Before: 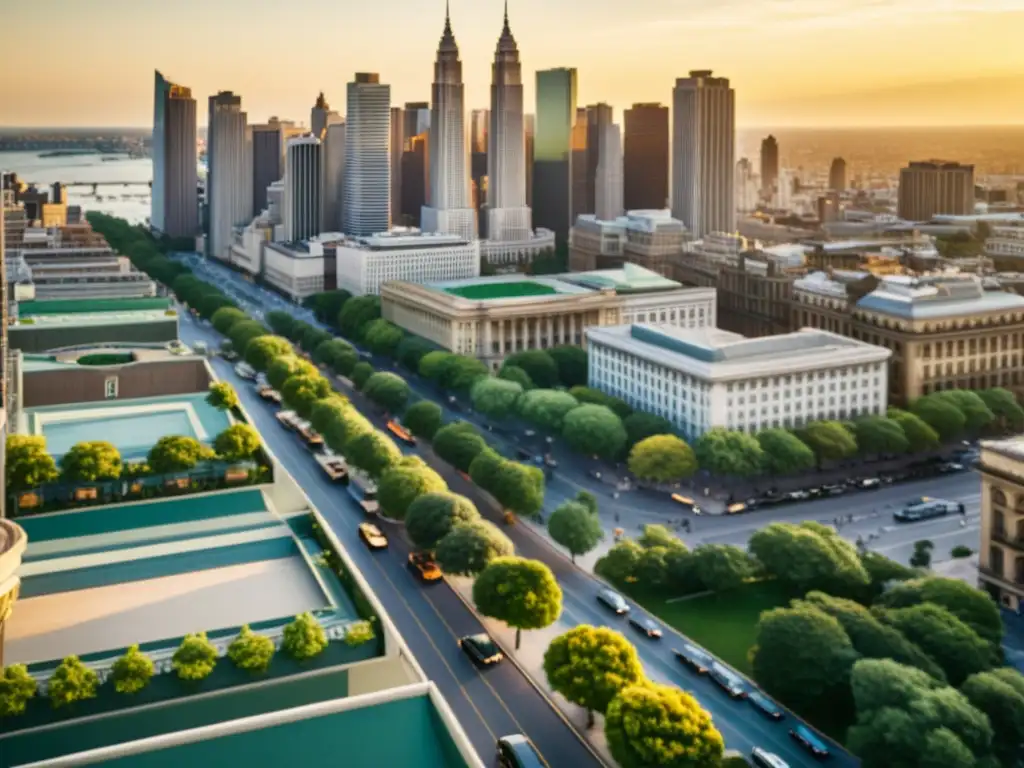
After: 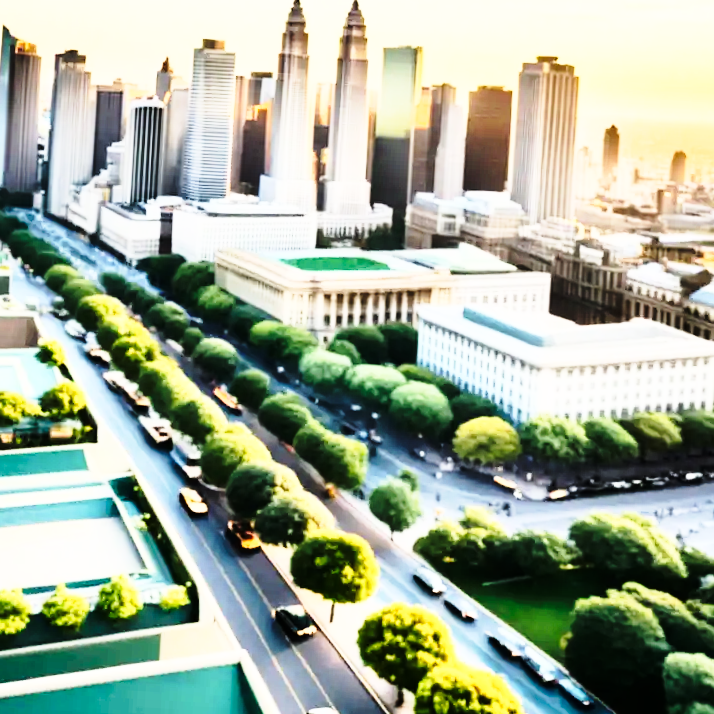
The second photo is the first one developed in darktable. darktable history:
tone curve: curves: ch0 [(0, 0) (0.003, 0.003) (0.011, 0.011) (0.025, 0.024) (0.044, 0.043) (0.069, 0.068) (0.1, 0.098) (0.136, 0.133) (0.177, 0.174) (0.224, 0.22) (0.277, 0.272) (0.335, 0.329) (0.399, 0.391) (0.468, 0.459) (0.543, 0.545) (0.623, 0.625) (0.709, 0.711) (0.801, 0.802) (0.898, 0.898) (1, 1)], preserve colors none
crop and rotate: angle -3.27°, left 14.277%, top 0.028%, right 10.766%, bottom 0.028%
base curve: curves: ch0 [(0, 0) (0.028, 0.03) (0.121, 0.232) (0.46, 0.748) (0.859, 0.968) (1, 1)], preserve colors none
rgb curve: curves: ch0 [(0, 0) (0.21, 0.15) (0.24, 0.21) (0.5, 0.75) (0.75, 0.96) (0.89, 0.99) (1, 1)]; ch1 [(0, 0.02) (0.21, 0.13) (0.25, 0.2) (0.5, 0.67) (0.75, 0.9) (0.89, 0.97) (1, 1)]; ch2 [(0, 0.02) (0.21, 0.13) (0.25, 0.2) (0.5, 0.67) (0.75, 0.9) (0.89, 0.97) (1, 1)], compensate middle gray true
